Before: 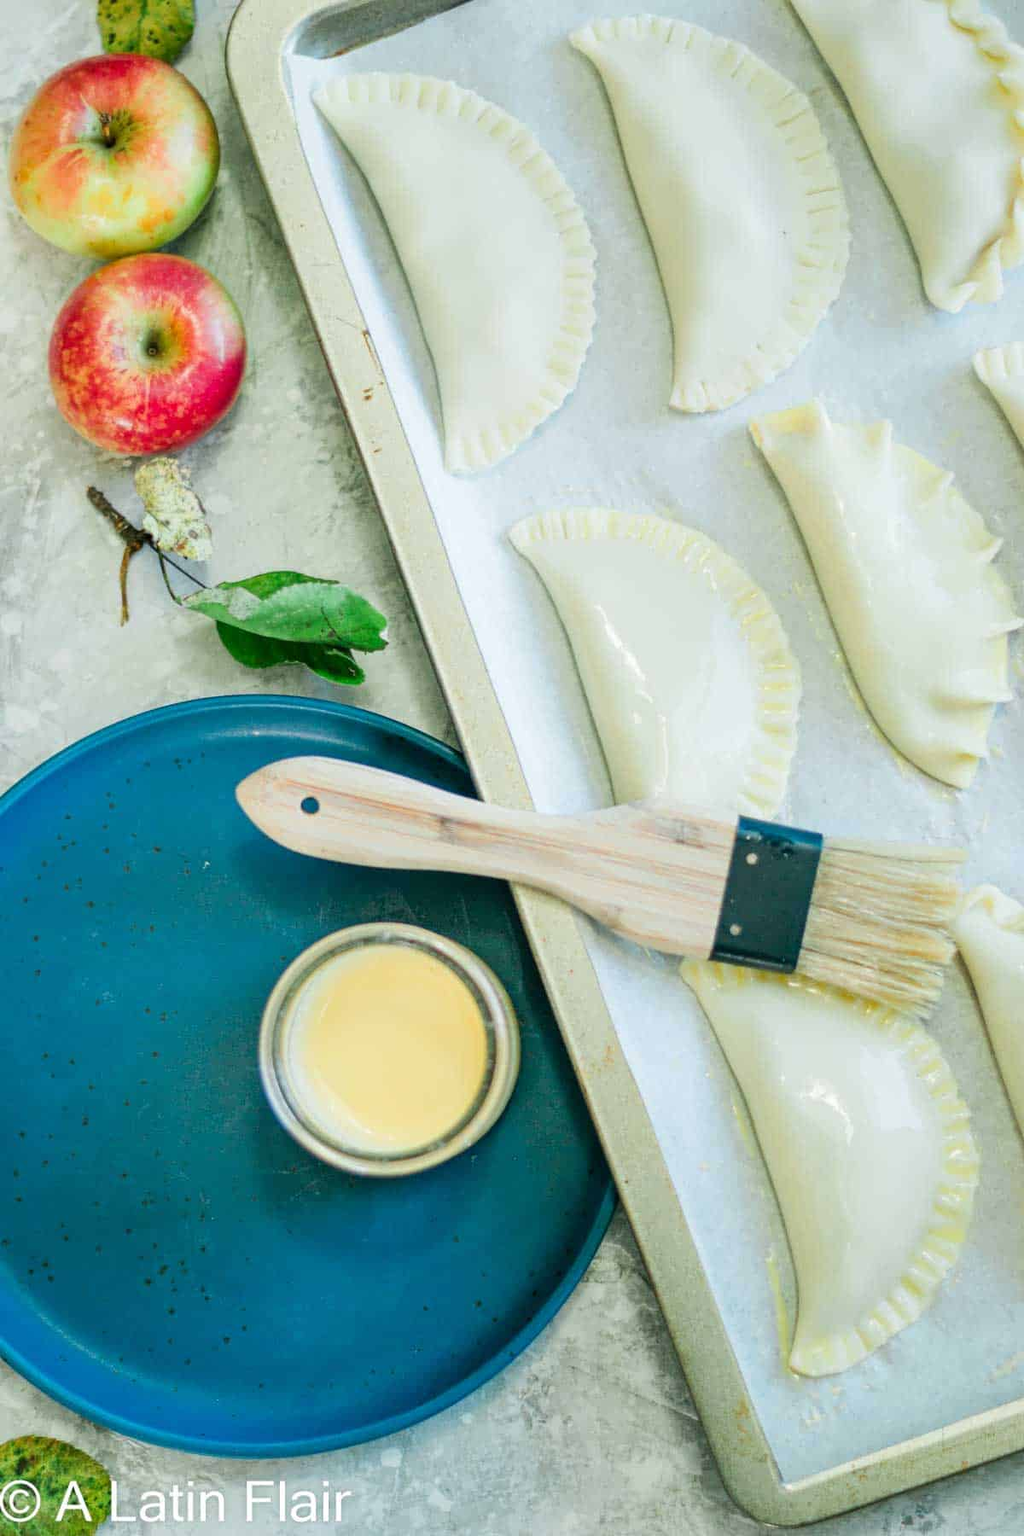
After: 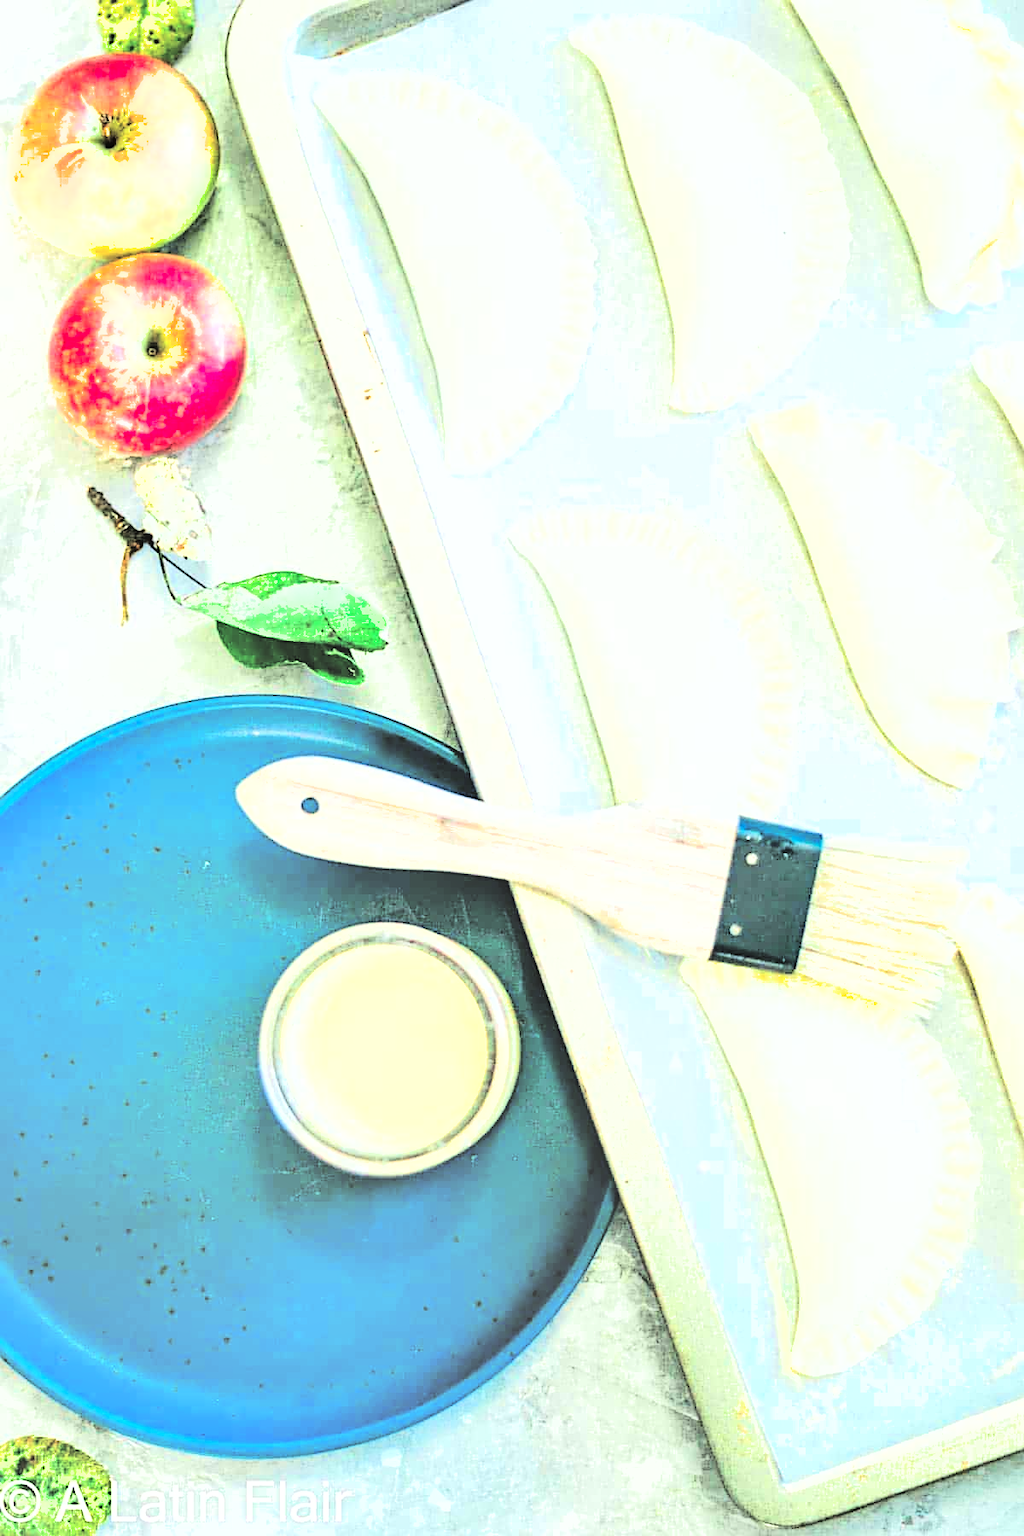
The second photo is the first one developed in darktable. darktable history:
tone curve: curves: ch0 [(0, 0) (0.16, 0.055) (0.506, 0.762) (1, 1.024)]
shadows and highlights: low approximation 0.01, soften with gaussian
exposure: black level correction -0.072, exposure 0.5 EV, compensate highlight preservation false
sharpen: on, module defaults
